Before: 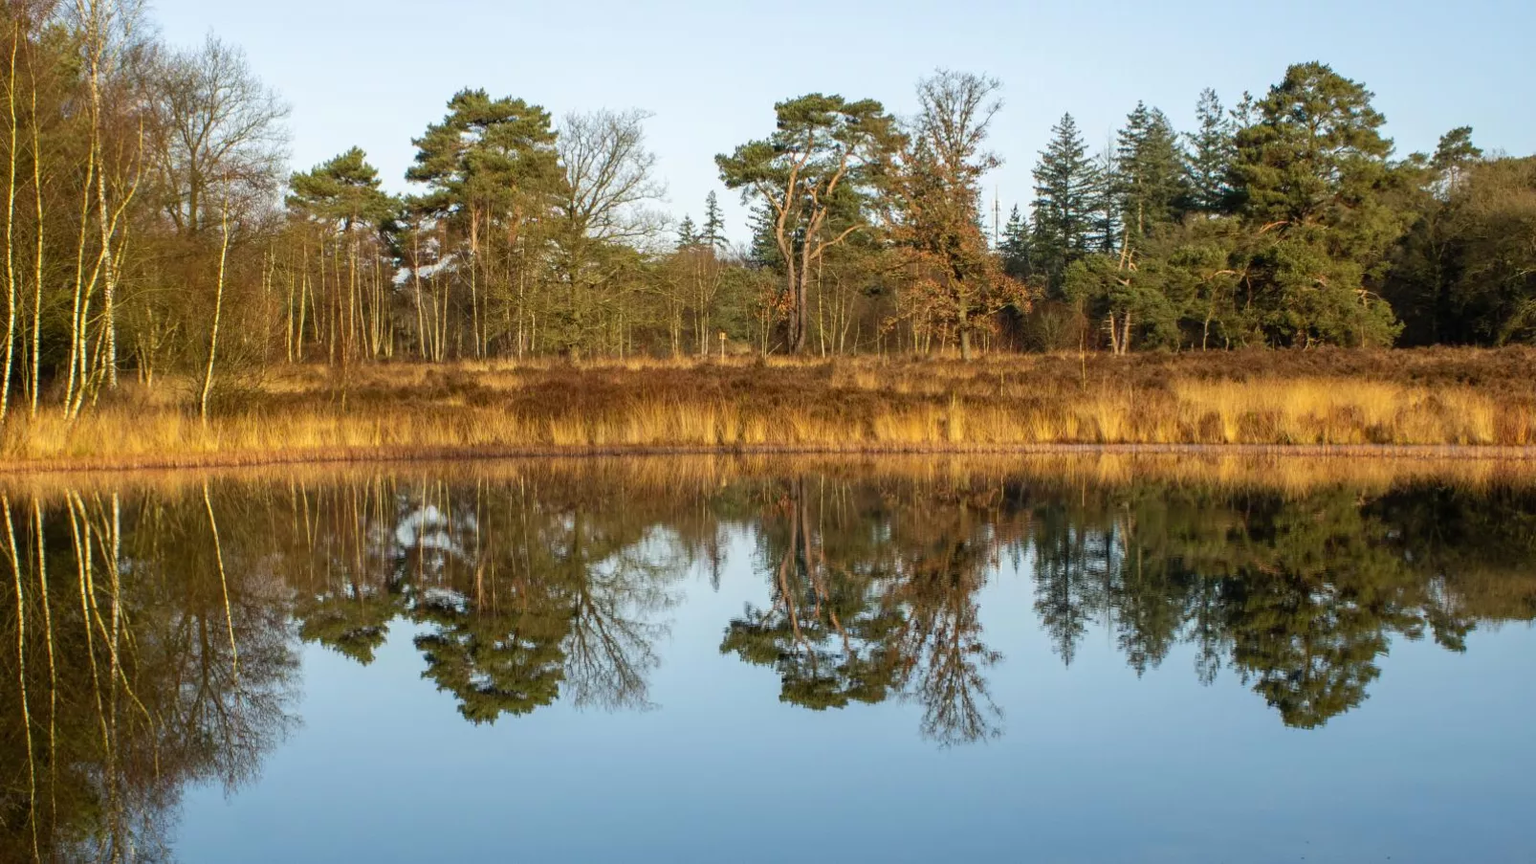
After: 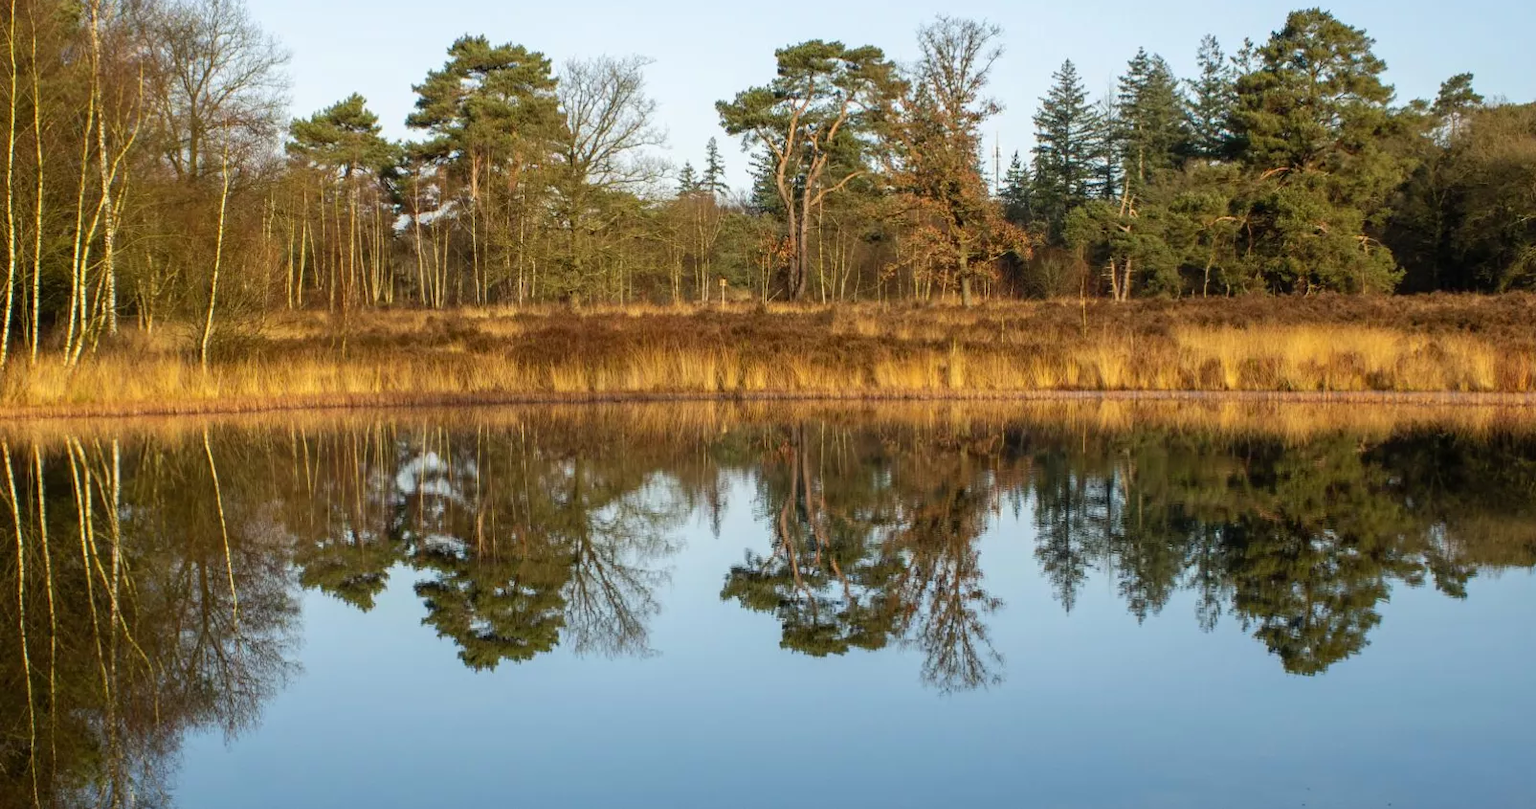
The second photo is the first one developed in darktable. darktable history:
crop and rotate: top 6.239%
